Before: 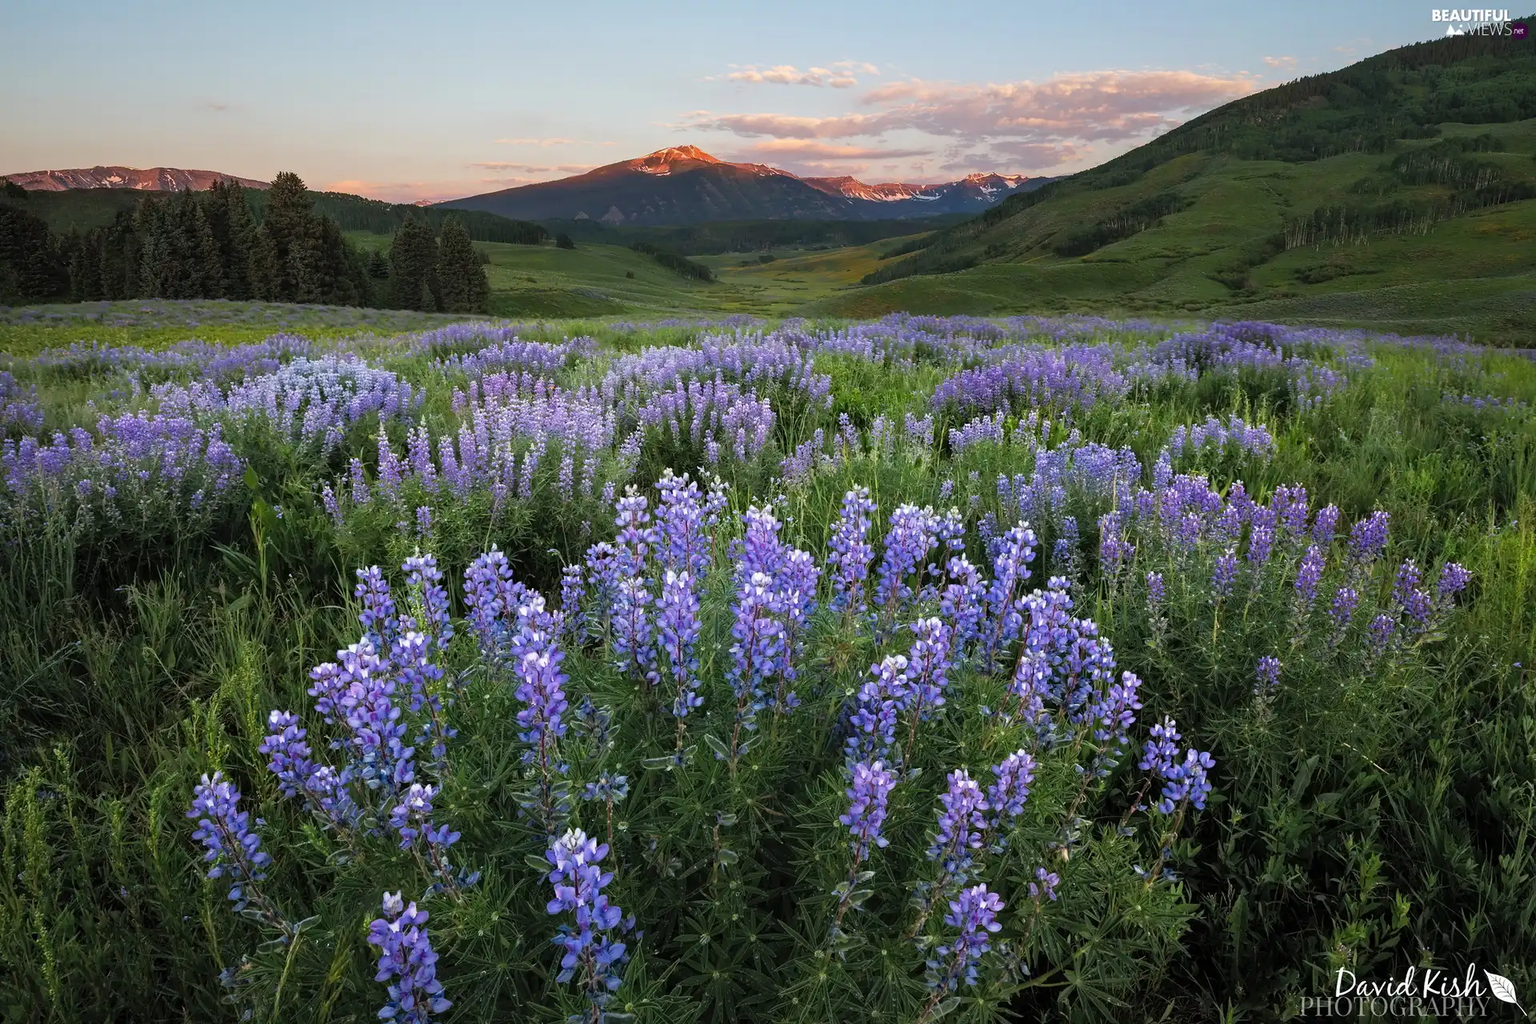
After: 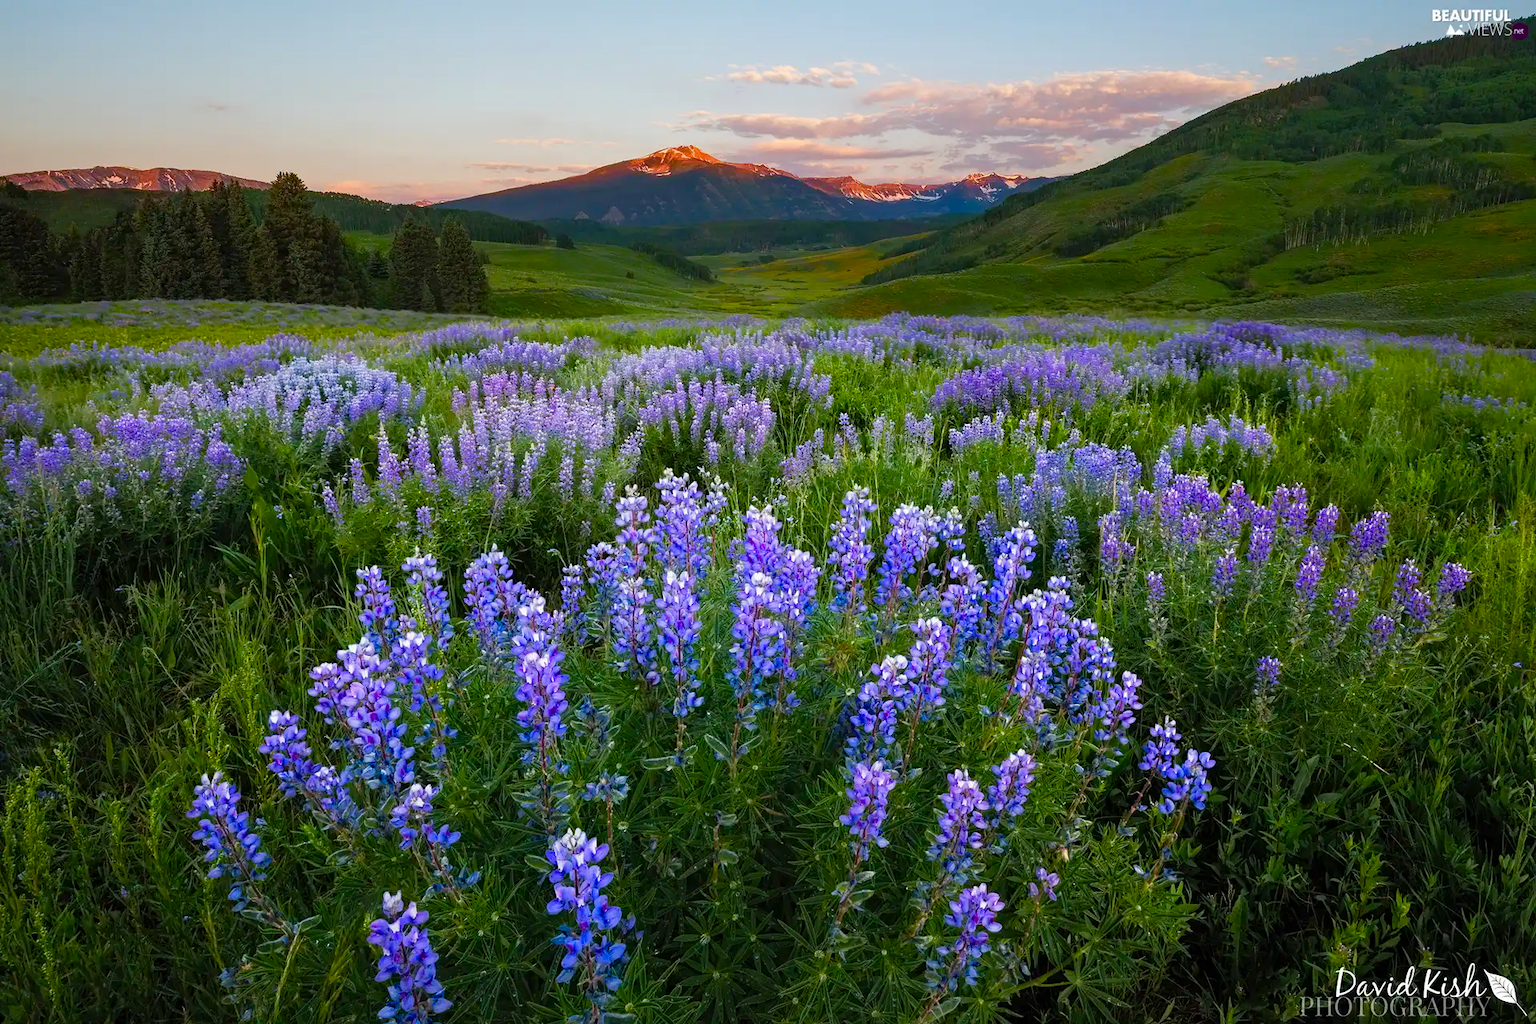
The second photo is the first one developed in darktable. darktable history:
color balance rgb: shadows lift › chroma 0.849%, shadows lift › hue 113.91°, linear chroma grading › shadows 9.915%, linear chroma grading › highlights 10.567%, linear chroma grading › global chroma 15.614%, linear chroma grading › mid-tones 14.738%, perceptual saturation grading › global saturation 20%, perceptual saturation grading › highlights -50.273%, perceptual saturation grading › shadows 30.569%, global vibrance 20%
